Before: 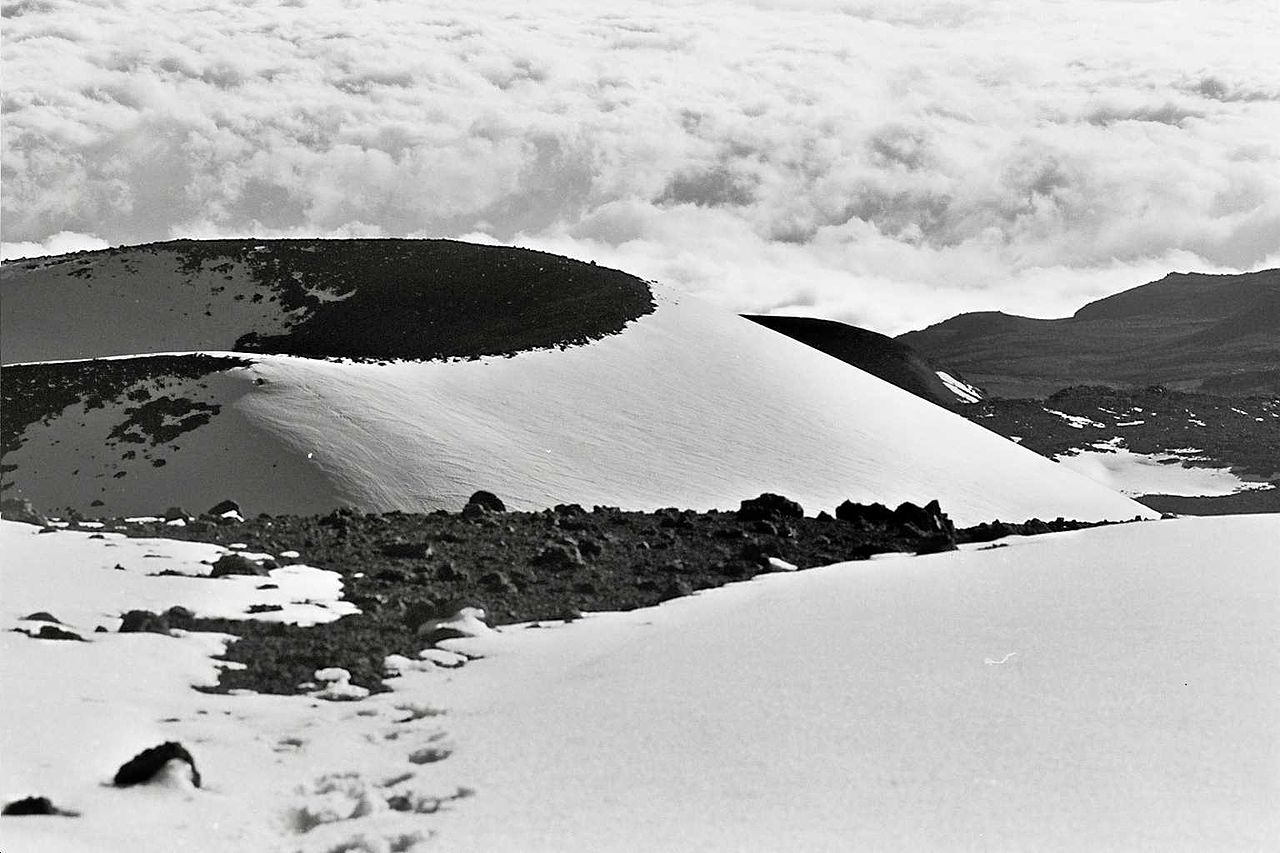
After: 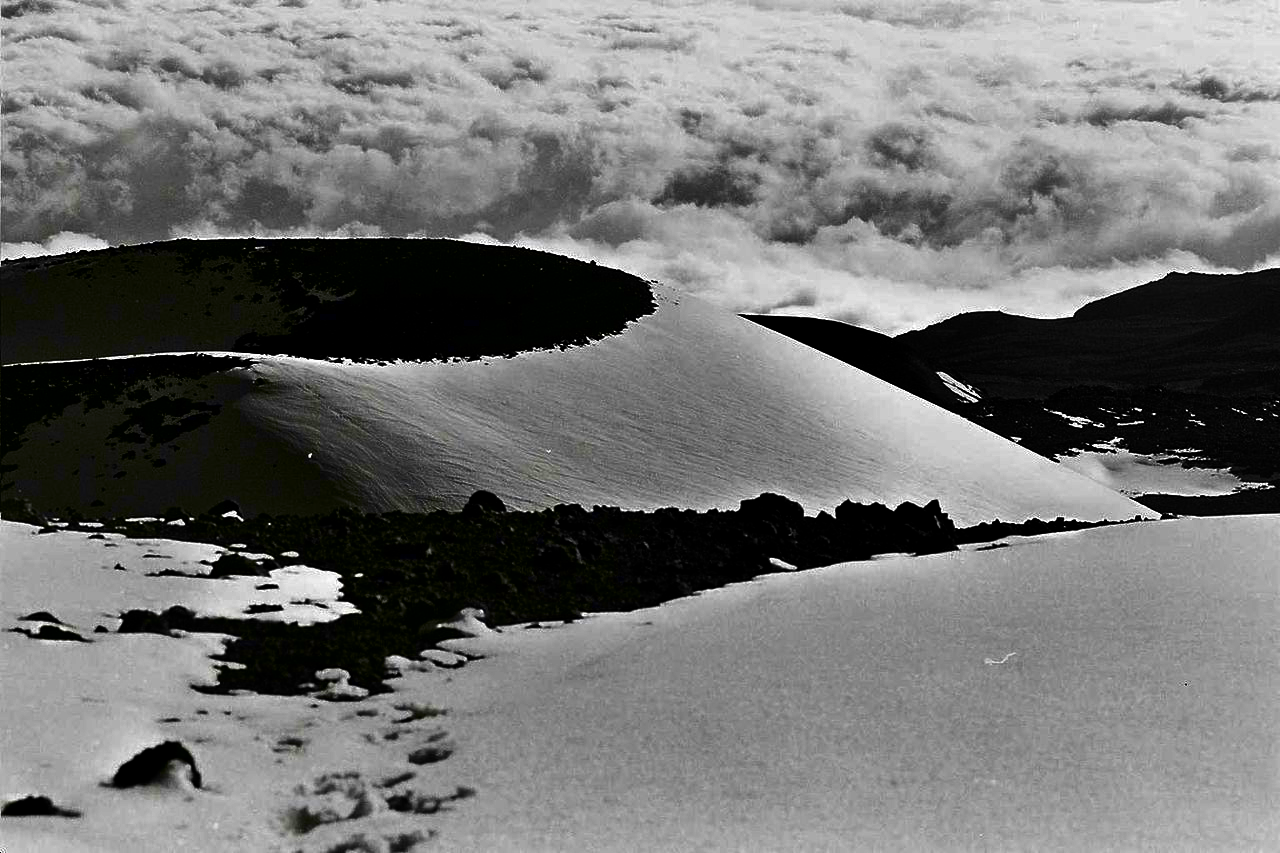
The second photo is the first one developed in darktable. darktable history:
contrast brightness saturation: brightness -0.996, saturation 0.982
